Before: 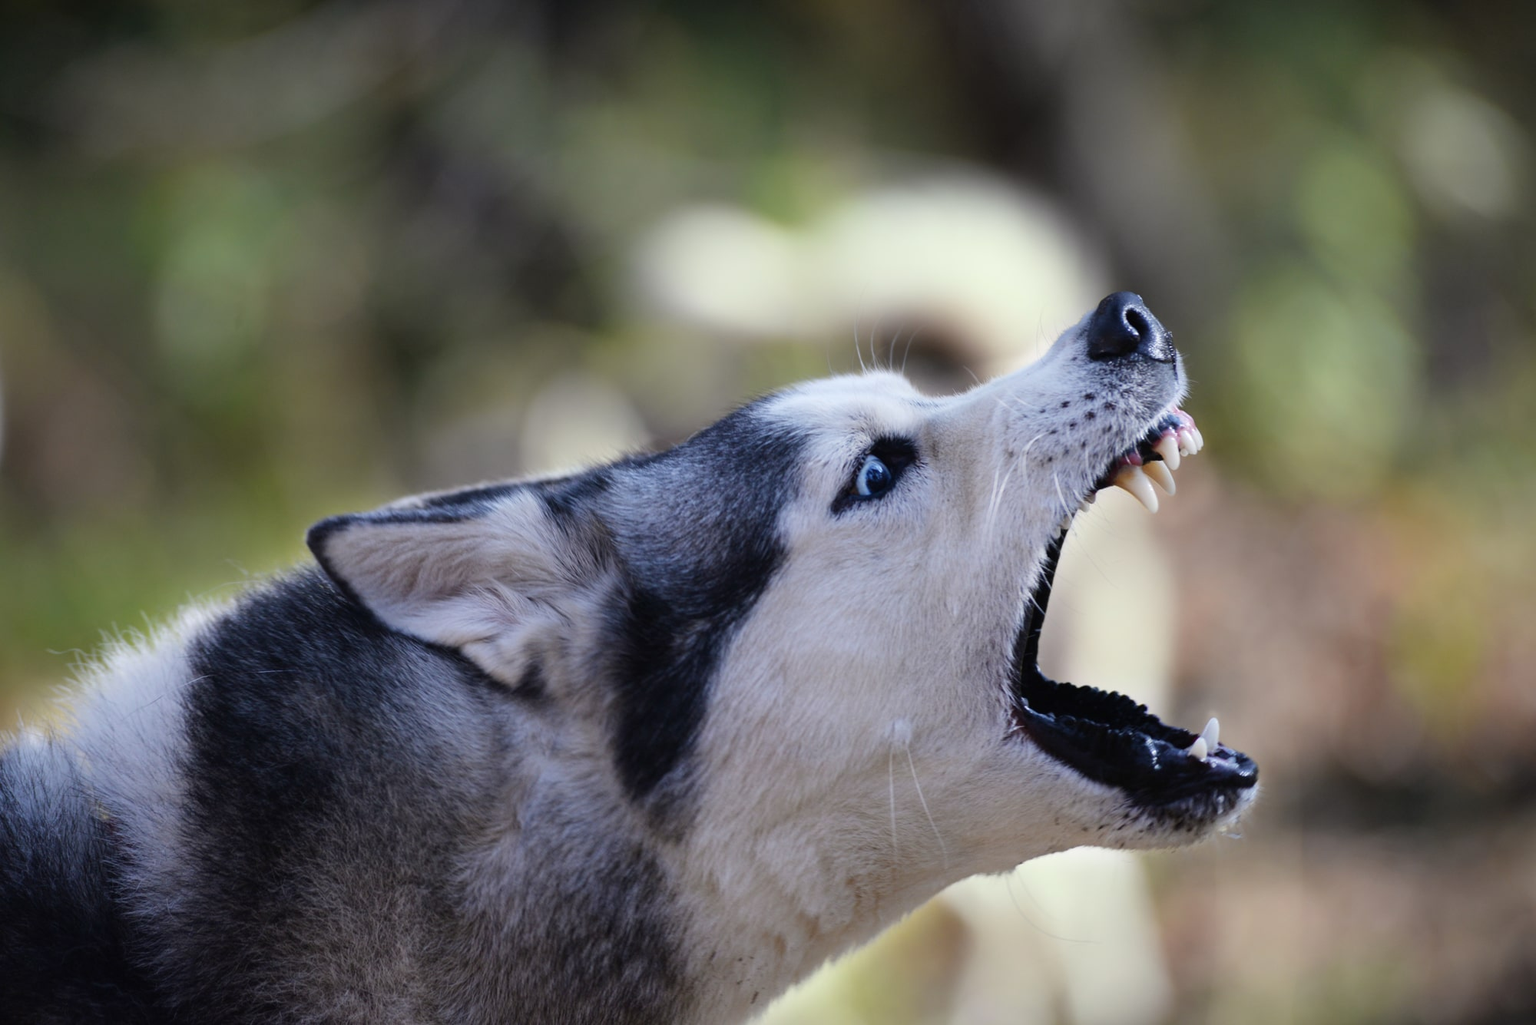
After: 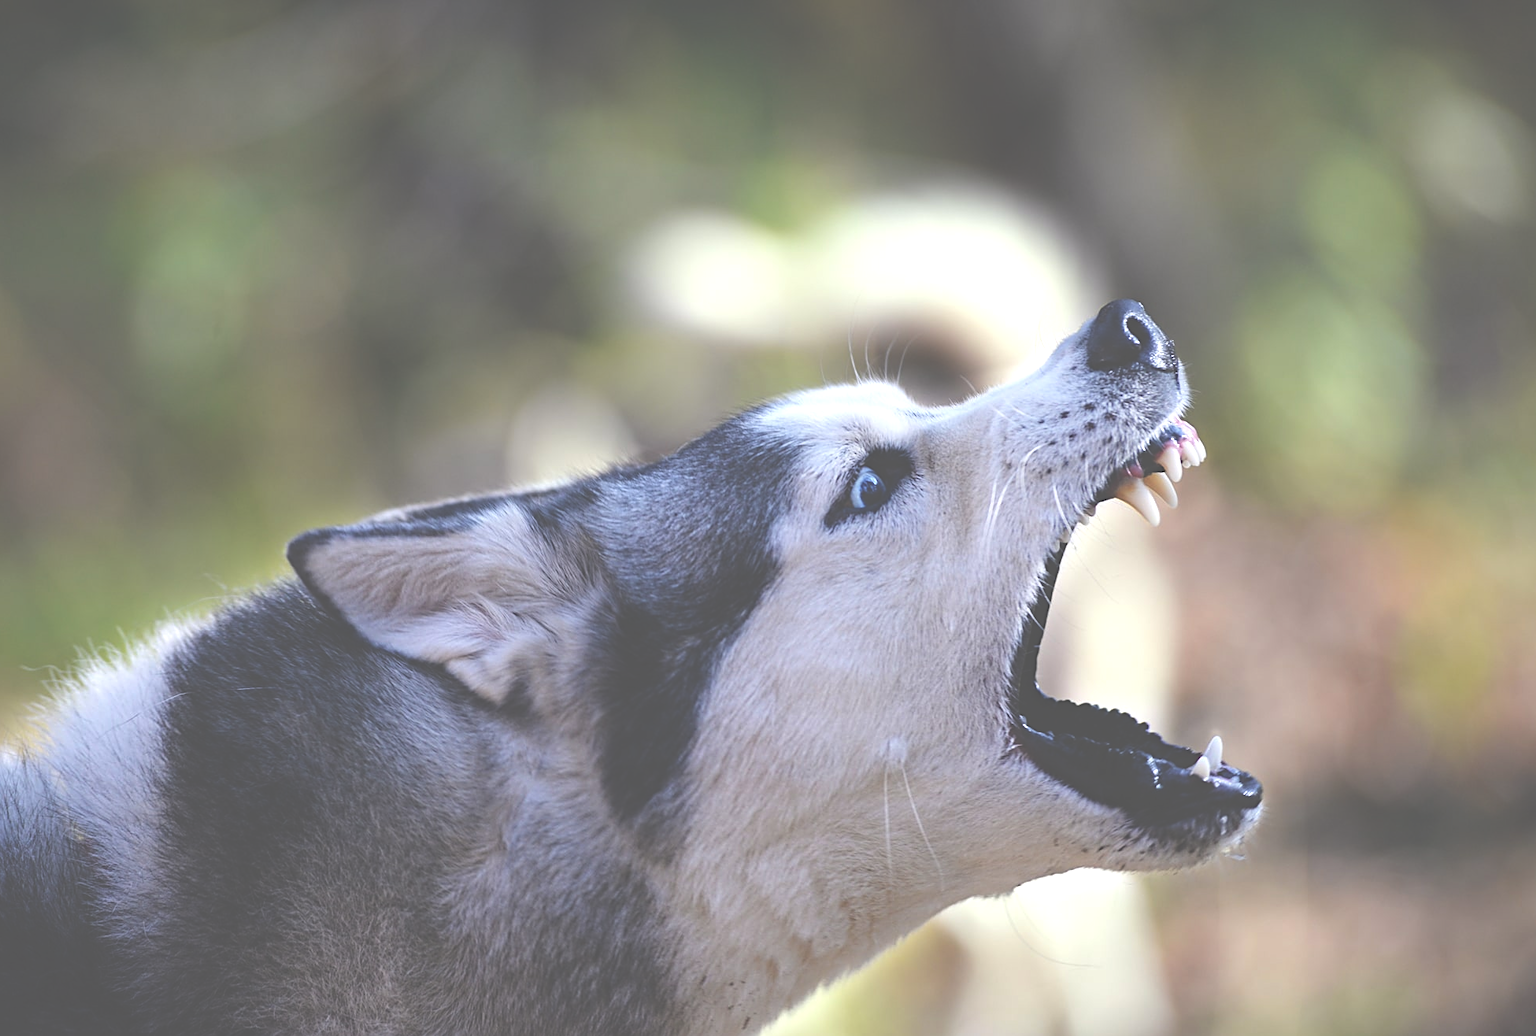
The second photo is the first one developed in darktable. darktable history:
haze removal: compatibility mode true, adaptive false
exposure: black level correction -0.071, exposure 0.5 EV, compensate highlight preservation false
crop and rotate: left 1.774%, right 0.633%, bottom 1.28%
sharpen: on, module defaults
